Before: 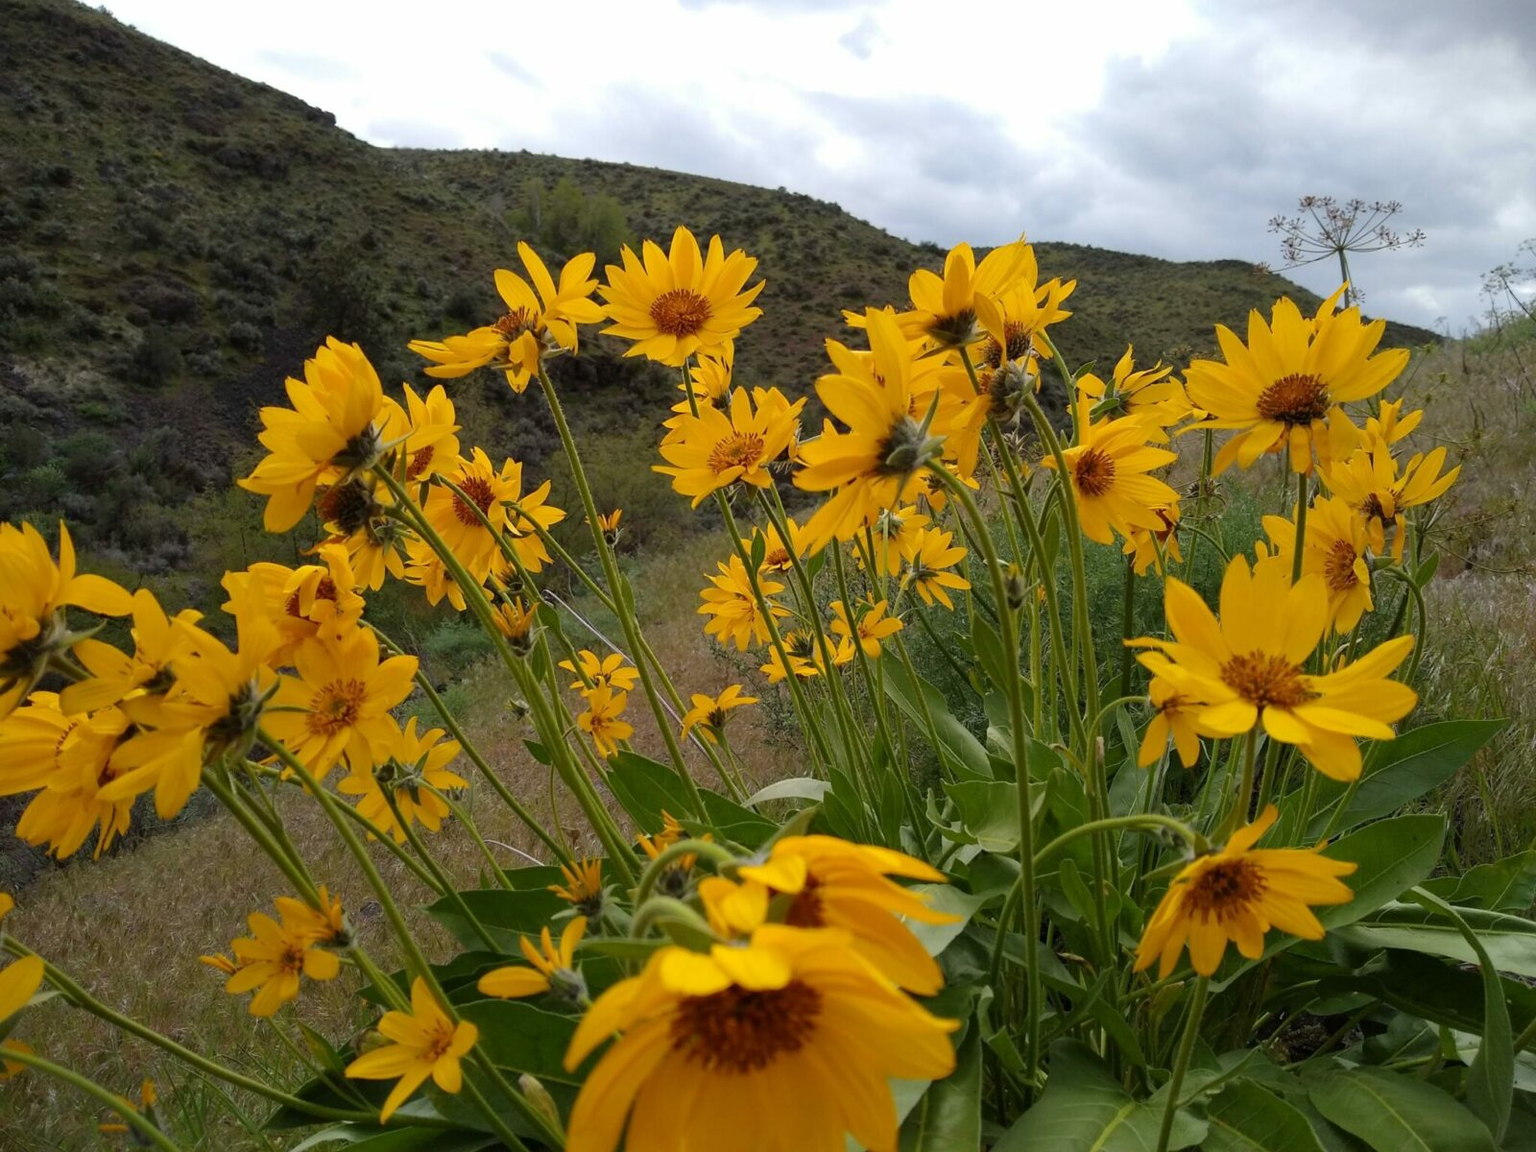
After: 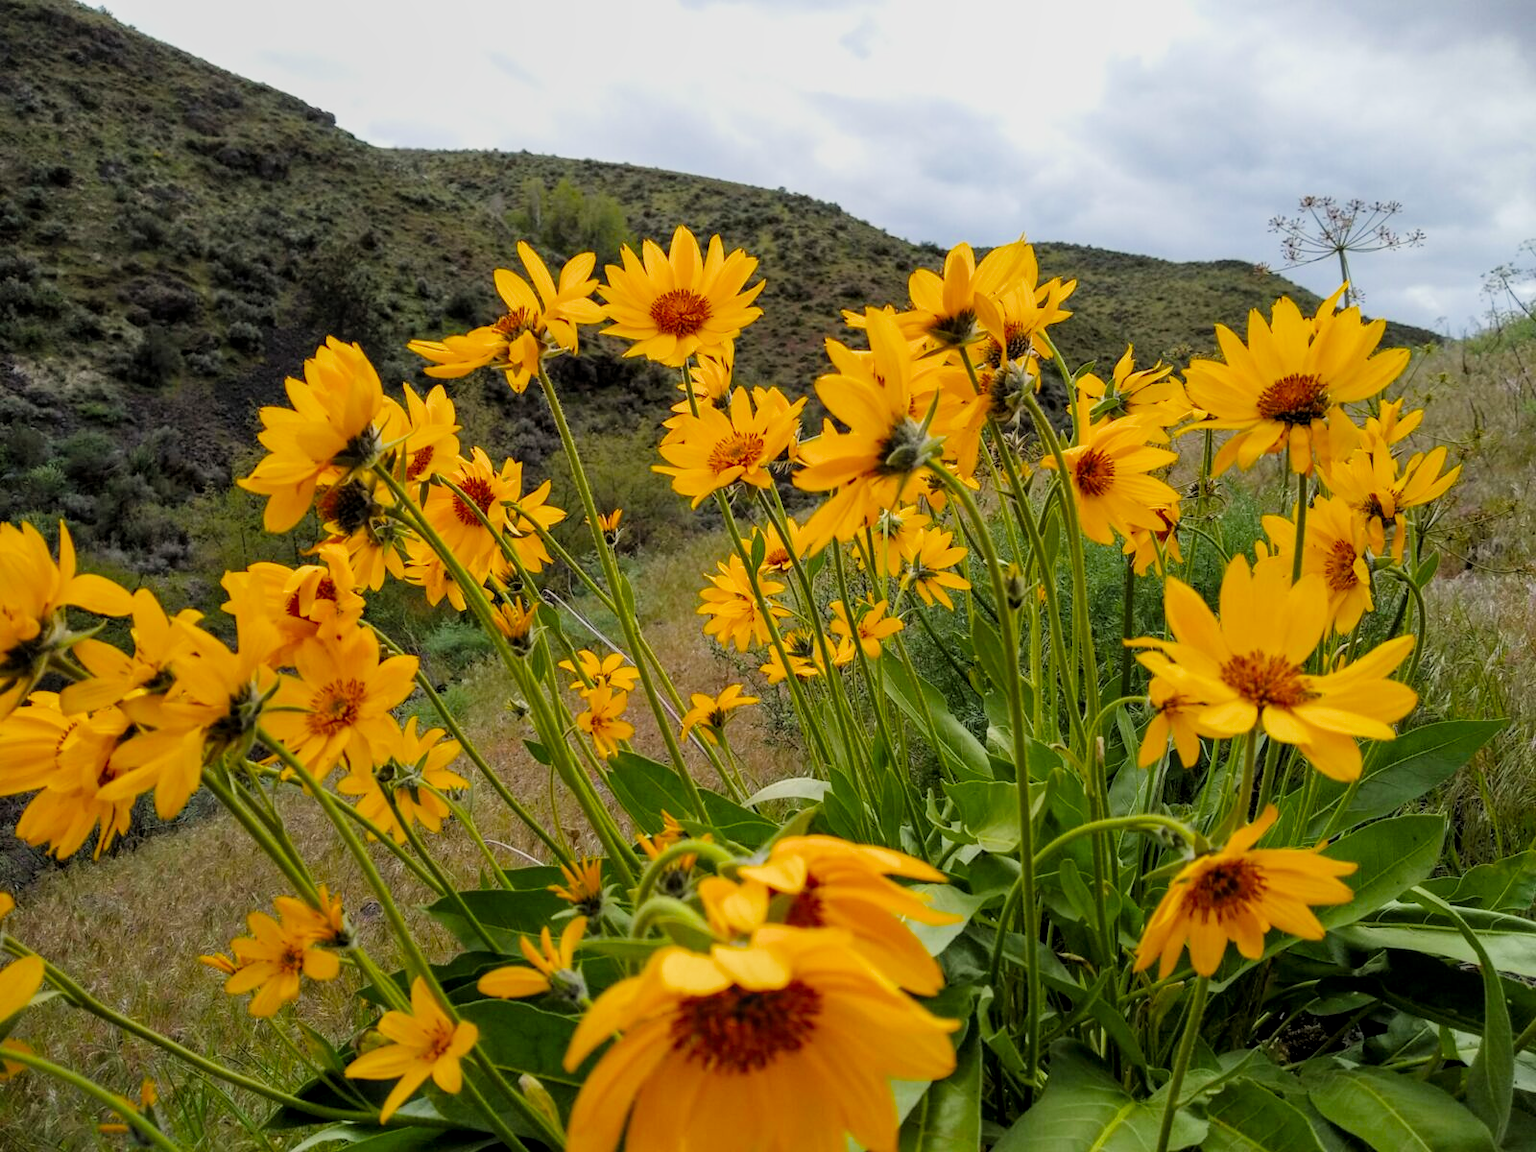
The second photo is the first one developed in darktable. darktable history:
exposure: black level correction -0.002, exposure 0.54 EV, compensate highlight preservation false
filmic rgb: black relative exposure -7.75 EV, white relative exposure 4.4 EV, threshold 3 EV, hardness 3.76, latitude 38.11%, contrast 0.966, highlights saturation mix 10%, shadows ↔ highlights balance 4.59%, color science v4 (2020), enable highlight reconstruction true
local contrast: on, module defaults
